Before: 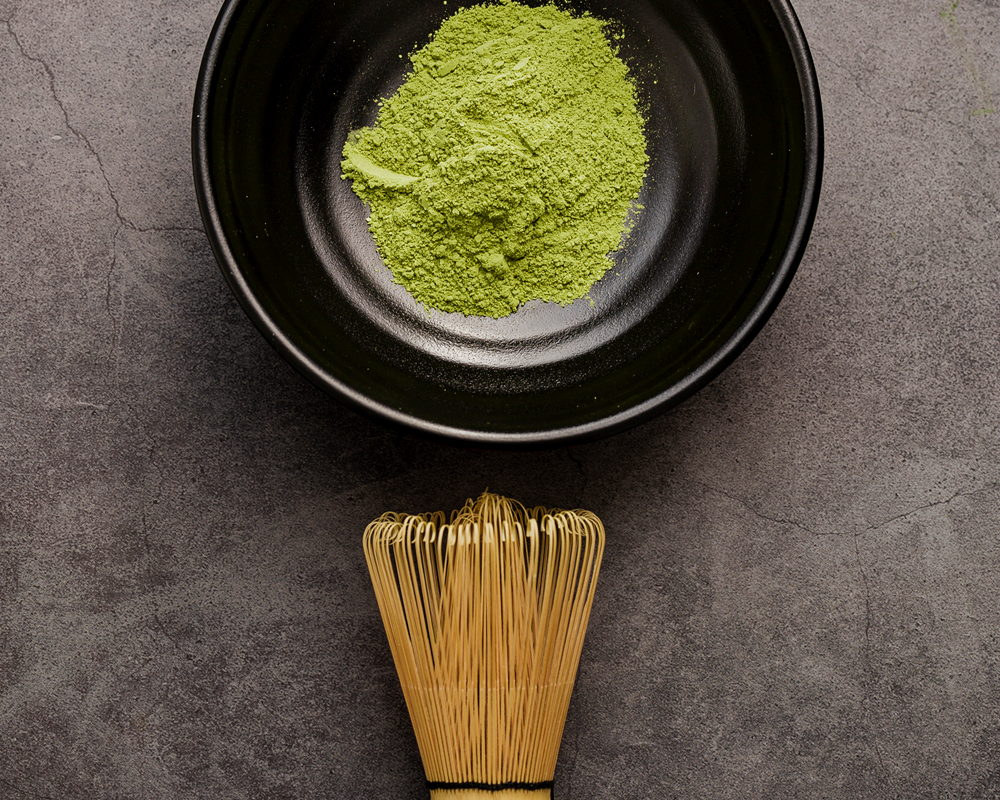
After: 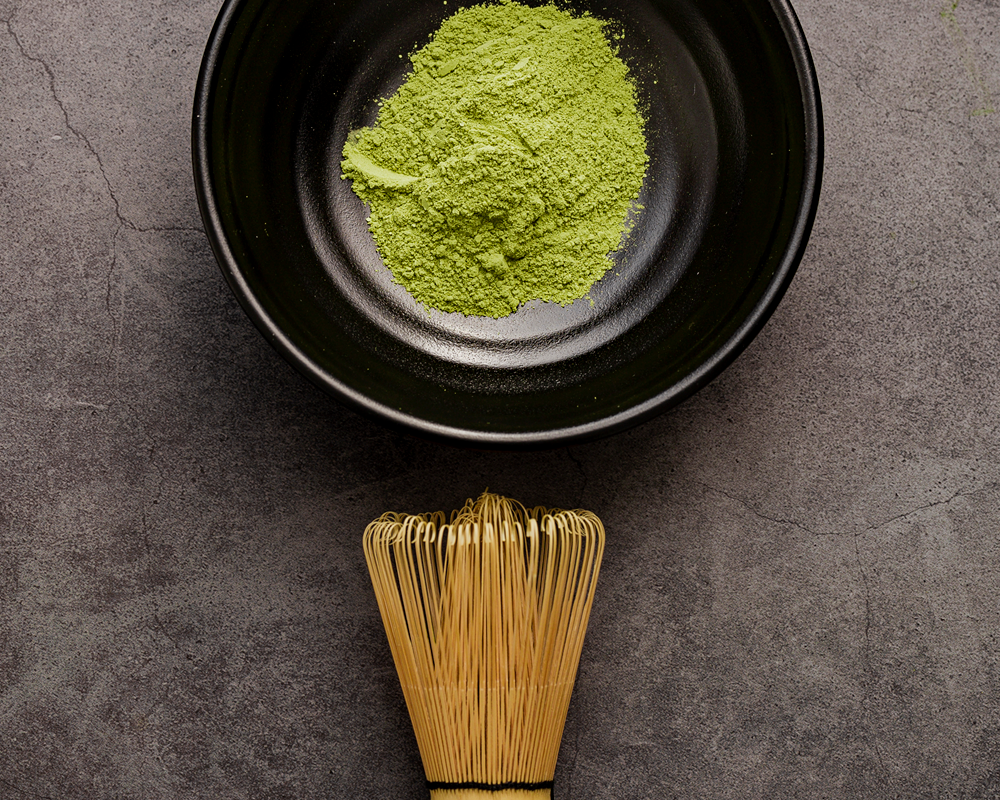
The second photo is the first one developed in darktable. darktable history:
tone equalizer: on, module defaults
haze removal: compatibility mode true, adaptive false
white balance: emerald 1
